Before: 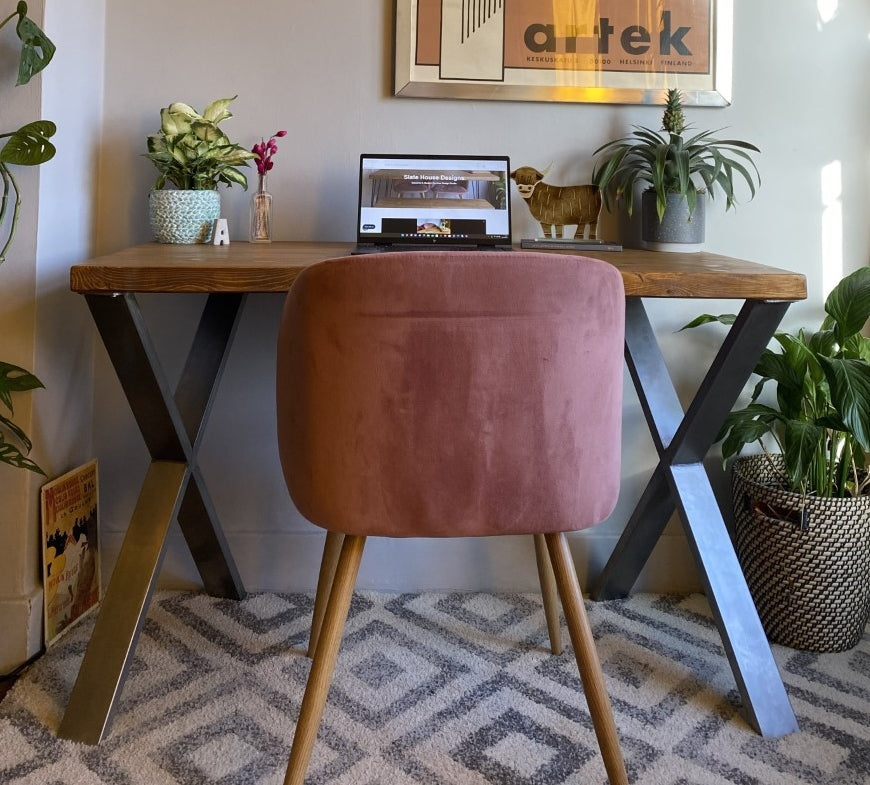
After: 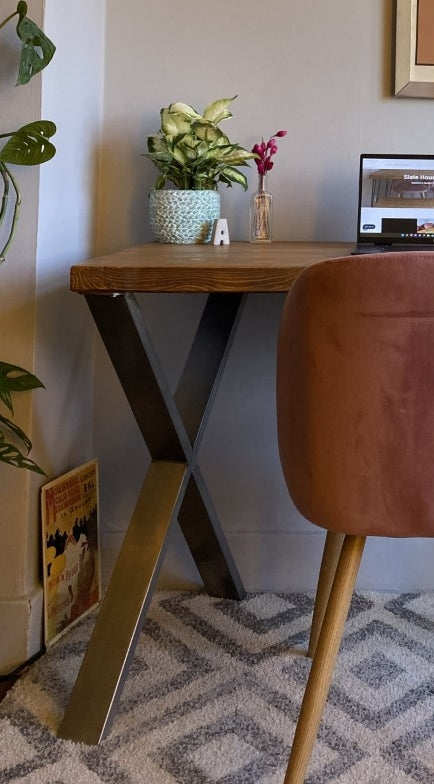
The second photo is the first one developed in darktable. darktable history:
crop and rotate: left 0.048%, top 0%, right 49.976%
